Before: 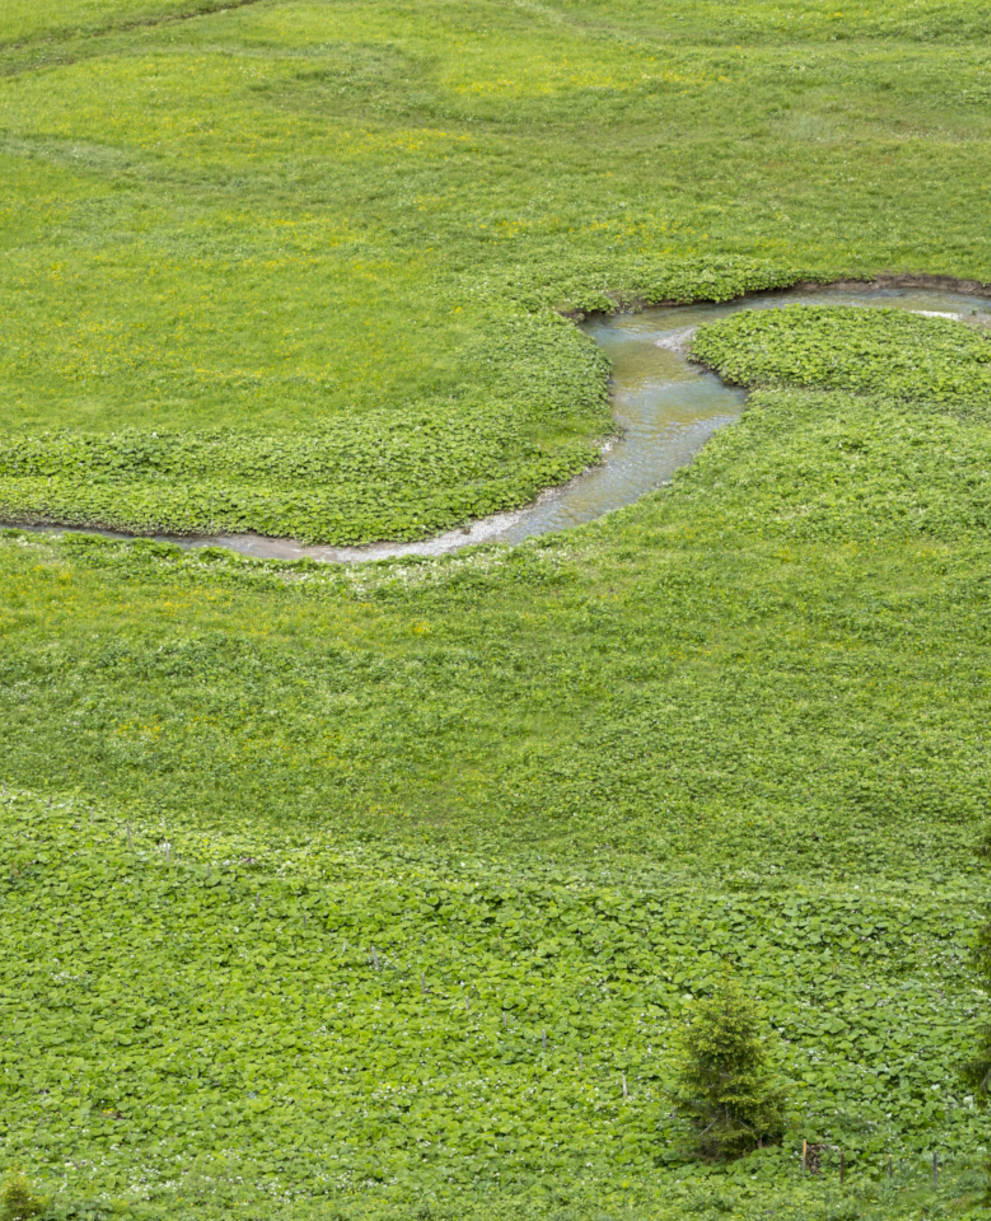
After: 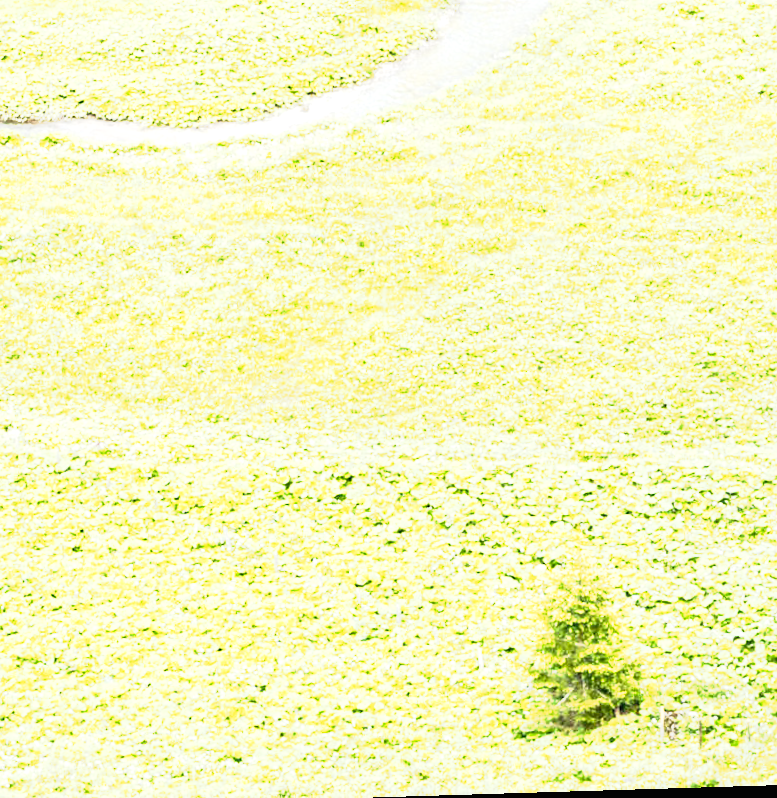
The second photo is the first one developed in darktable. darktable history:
exposure: black level correction 0, exposure 1.173 EV, compensate exposure bias true, compensate highlight preservation false
crop and rotate: left 17.299%, top 35.115%, right 7.015%, bottom 1.024%
rotate and perspective: rotation -1.75°, automatic cropping off
tone curve: curves: ch0 [(0, 0) (0.003, 0.005) (0.011, 0.018) (0.025, 0.041) (0.044, 0.072) (0.069, 0.113) (0.1, 0.163) (0.136, 0.221) (0.177, 0.289) (0.224, 0.366) (0.277, 0.452) (0.335, 0.546) (0.399, 0.65) (0.468, 0.763) (0.543, 0.885) (0.623, 0.93) (0.709, 0.946) (0.801, 0.963) (0.898, 0.981) (1, 1)], preserve colors none
